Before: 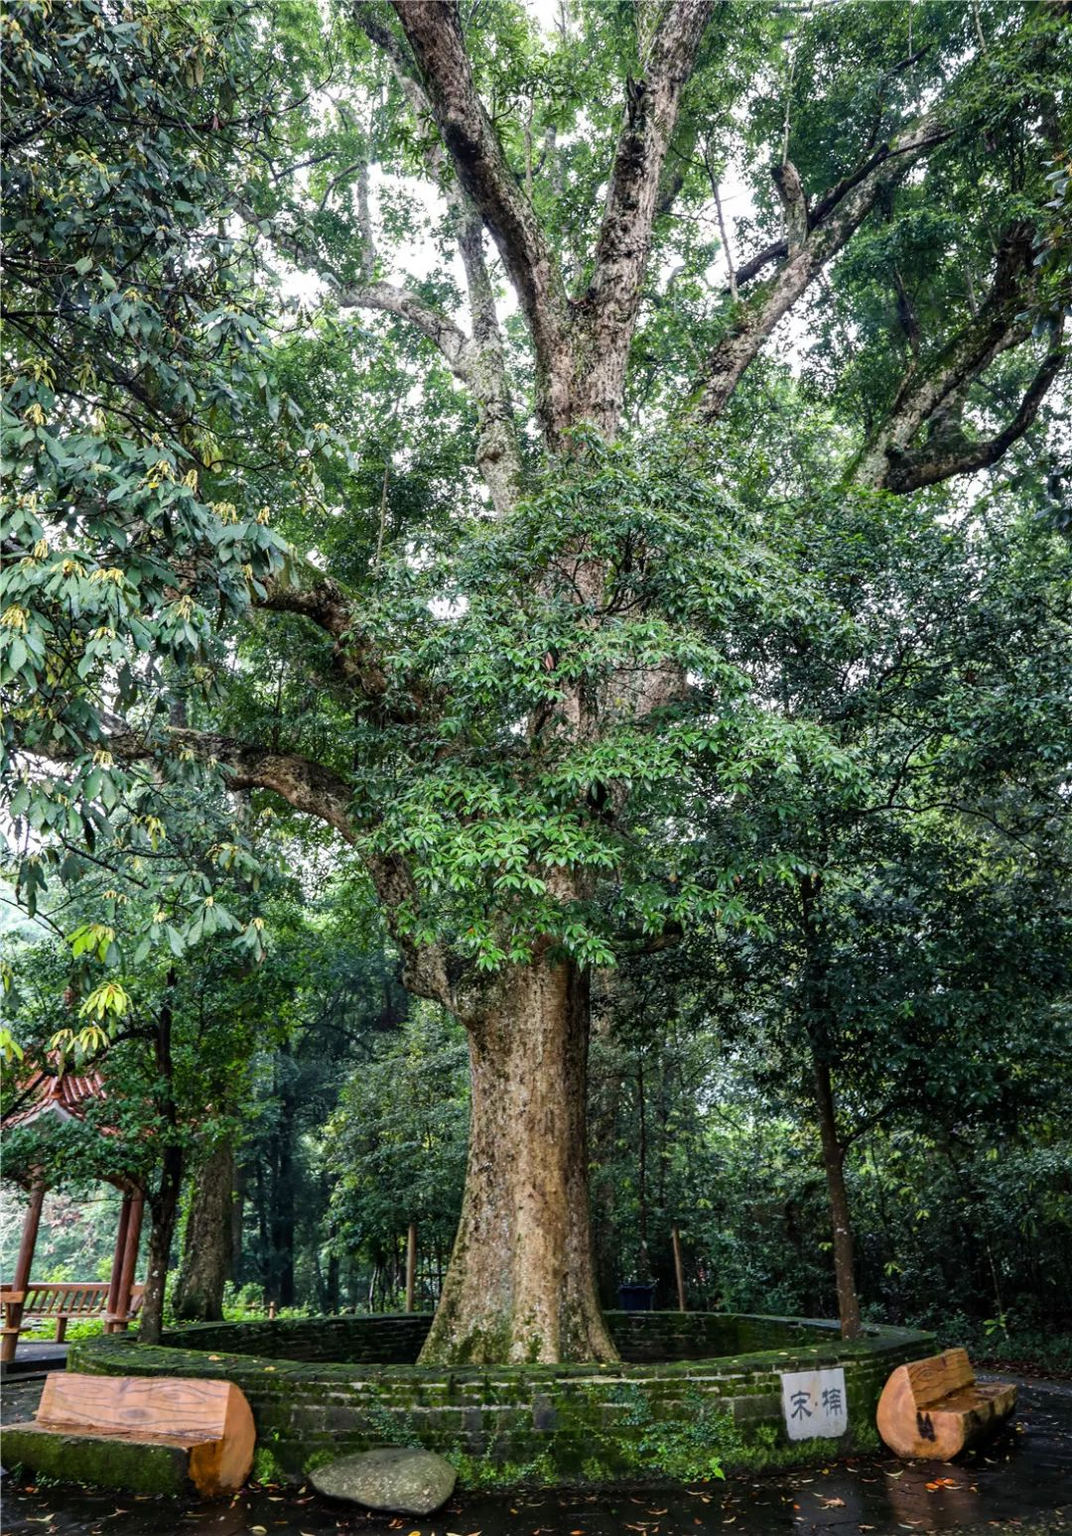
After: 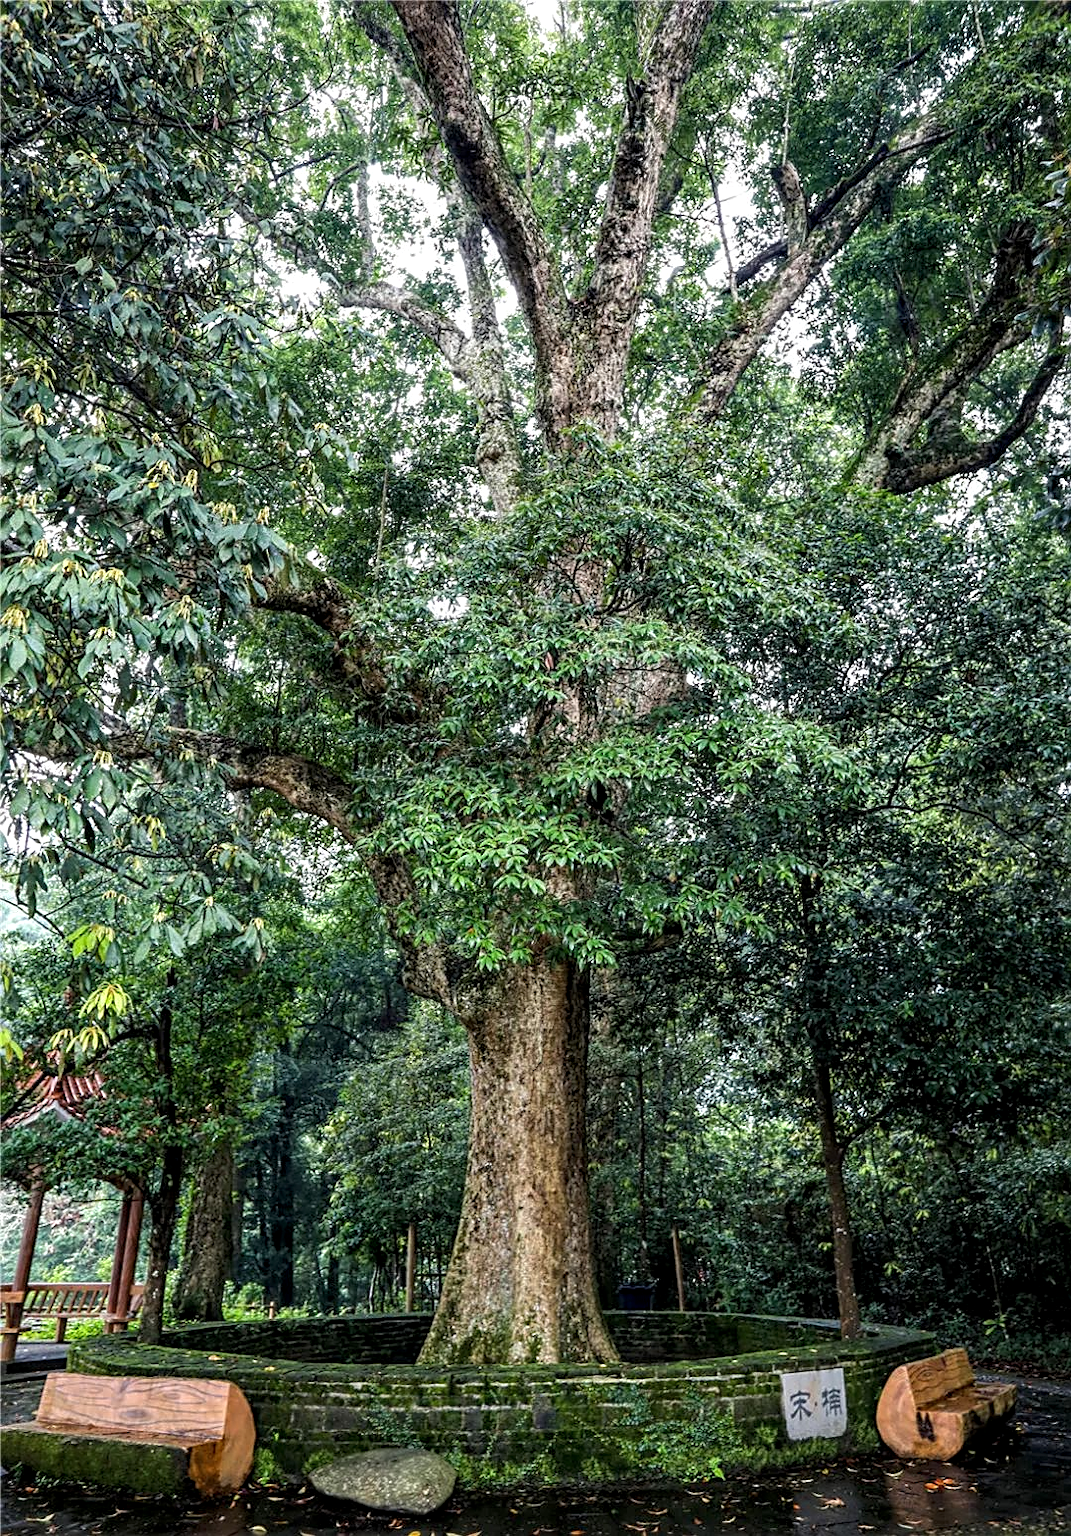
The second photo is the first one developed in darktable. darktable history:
local contrast: highlights 99%, shadows 86%, detail 160%, midtone range 0.2
sharpen: on, module defaults
base curve: curves: ch0 [(0, 0) (0.297, 0.298) (1, 1)]
